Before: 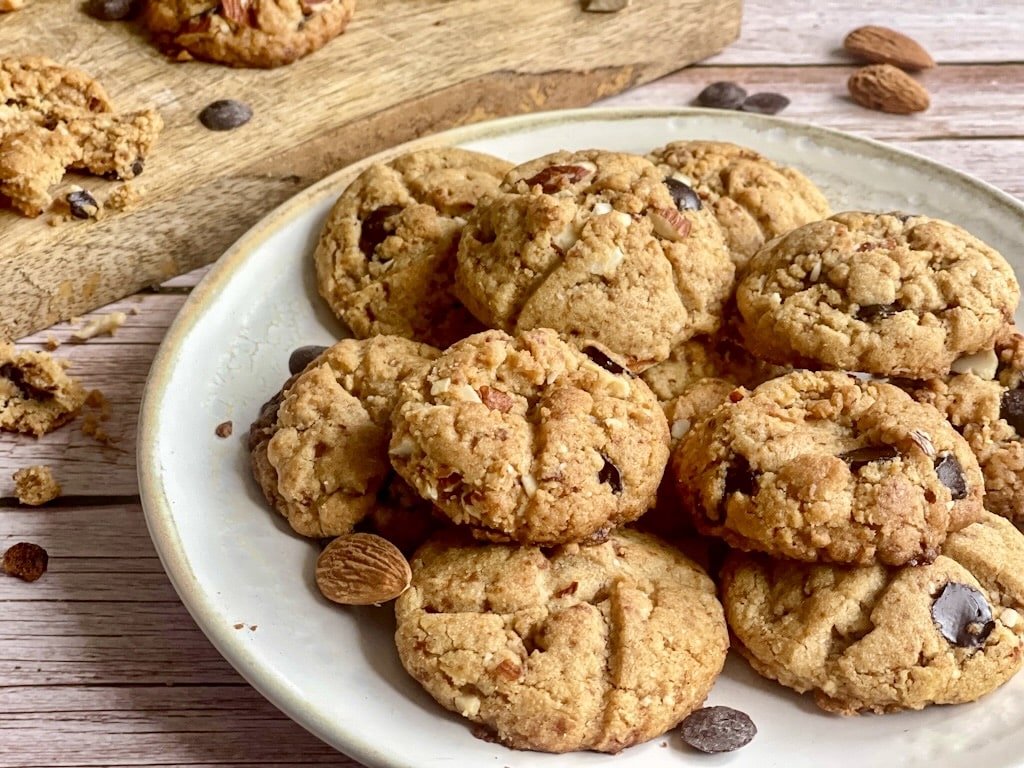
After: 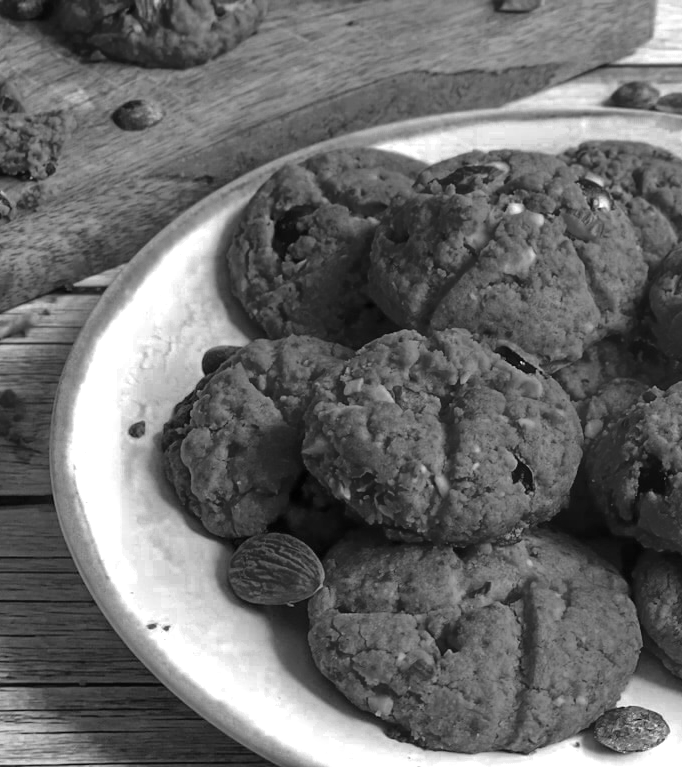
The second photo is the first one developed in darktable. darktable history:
exposure: black level correction 0, exposure 0.499 EV, compensate exposure bias true, compensate highlight preservation false
color zones: curves: ch0 [(0.287, 0.048) (0.493, 0.484) (0.737, 0.816)]; ch1 [(0, 0) (0.143, 0) (0.286, 0) (0.429, 0) (0.571, 0) (0.714, 0) (0.857, 0)]
crop and rotate: left 8.571%, right 24.807%
